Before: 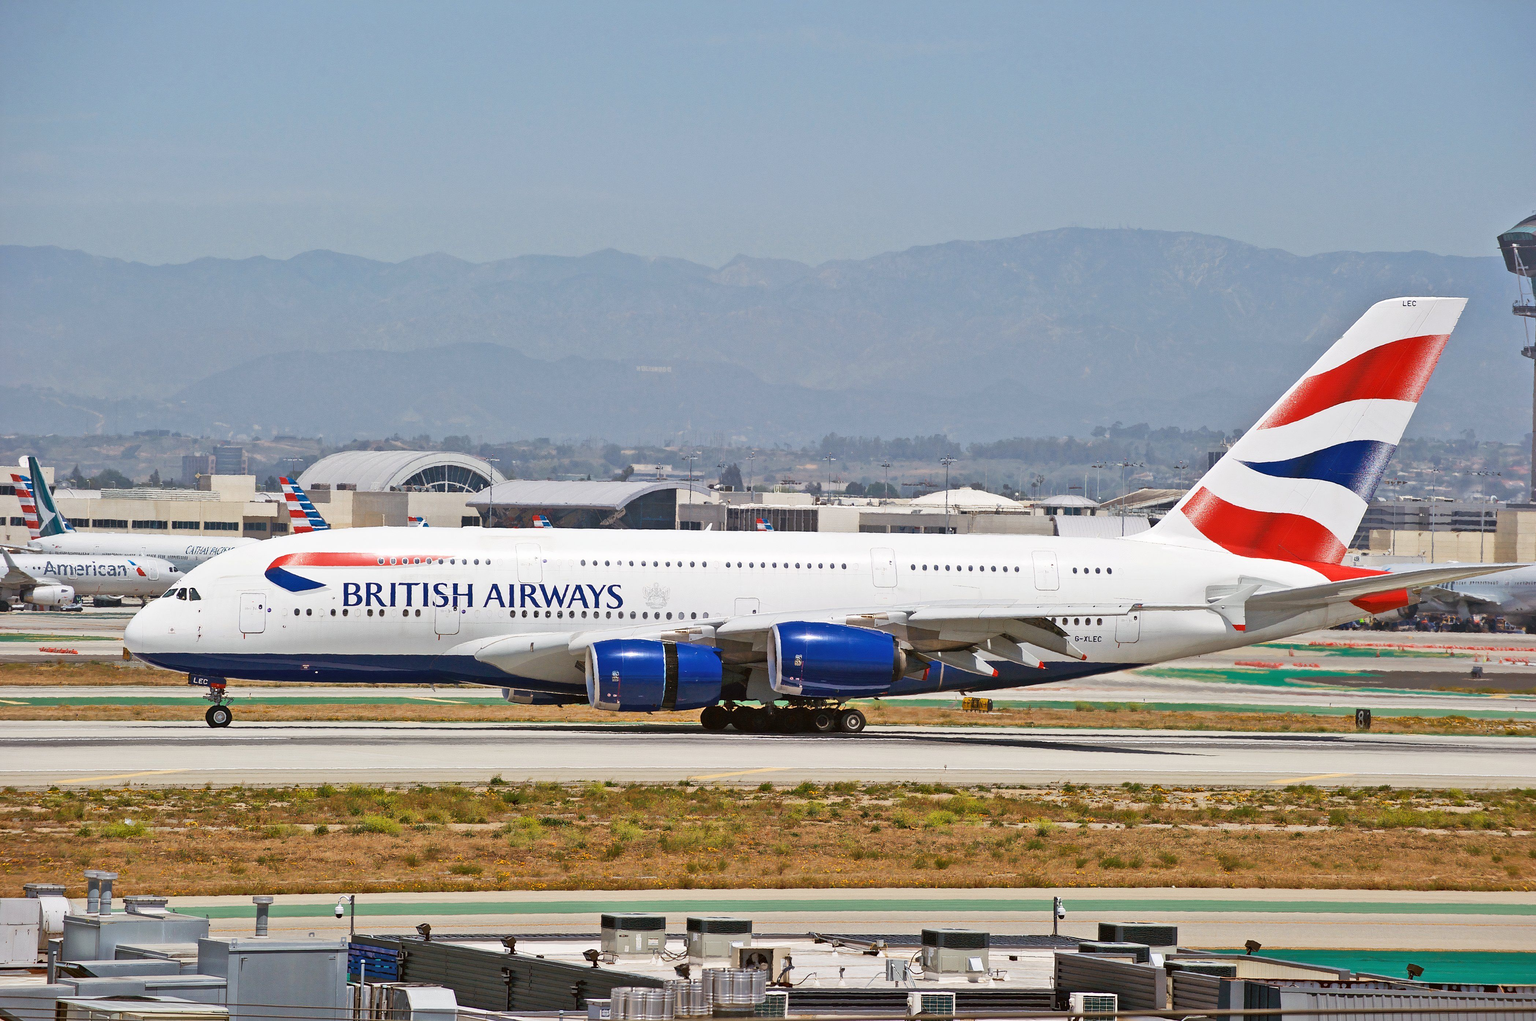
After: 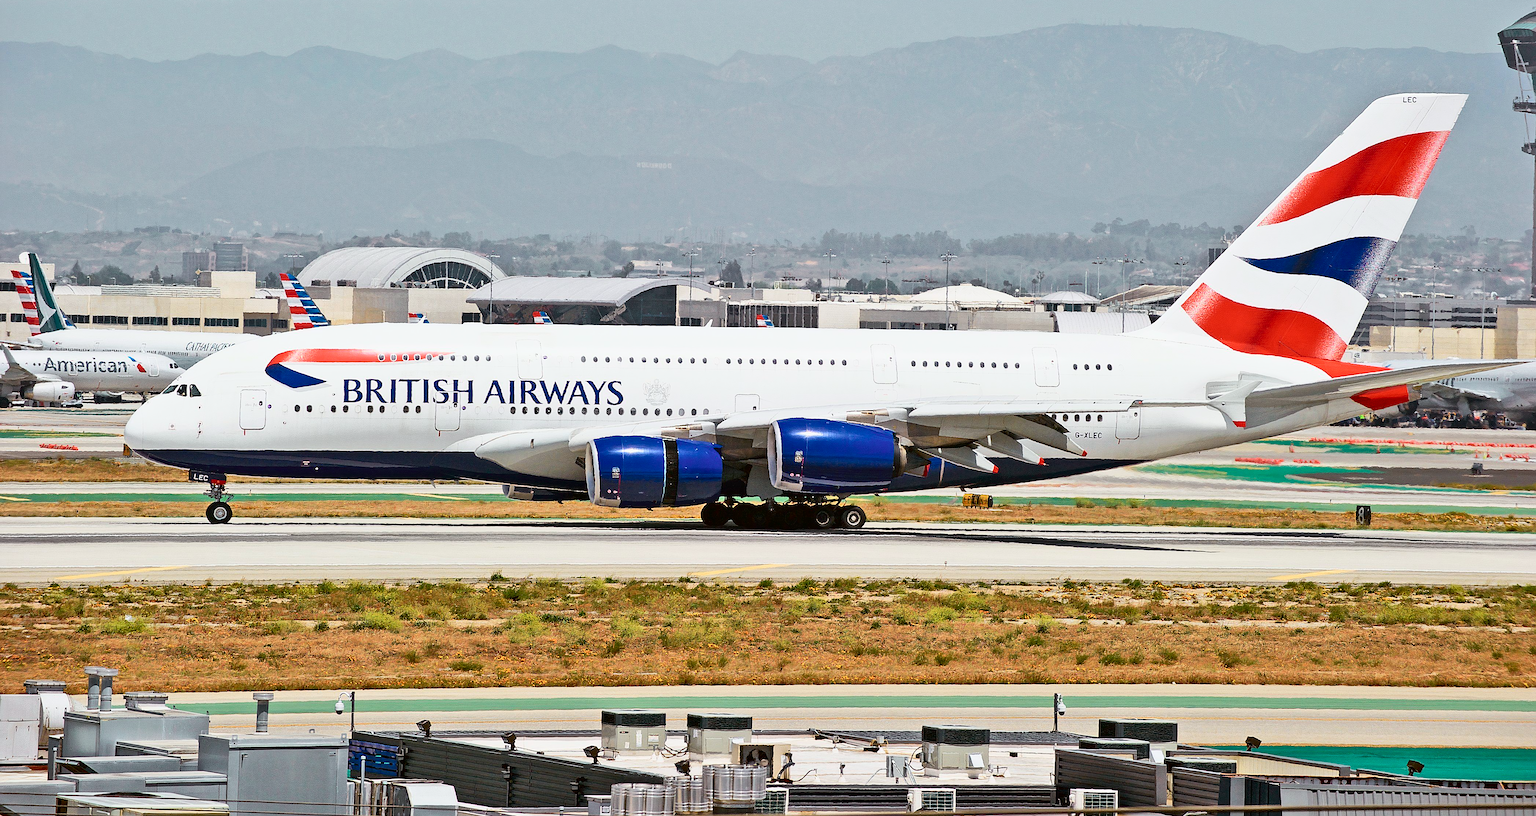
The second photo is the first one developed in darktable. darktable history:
white balance: emerald 1
sharpen: on, module defaults
tone curve: curves: ch0 [(0, 0) (0.035, 0.011) (0.133, 0.076) (0.285, 0.265) (0.491, 0.541) (0.617, 0.693) (0.704, 0.77) (0.794, 0.865) (0.895, 0.938) (1, 0.976)]; ch1 [(0, 0) (0.318, 0.278) (0.444, 0.427) (0.502, 0.497) (0.543, 0.547) (0.601, 0.641) (0.746, 0.764) (1, 1)]; ch2 [(0, 0) (0.316, 0.292) (0.381, 0.37) (0.423, 0.448) (0.476, 0.482) (0.502, 0.5) (0.543, 0.547) (0.587, 0.613) (0.642, 0.672) (0.704, 0.727) (0.865, 0.827) (1, 0.951)], color space Lab, independent channels, preserve colors none
crop and rotate: top 19.998%
